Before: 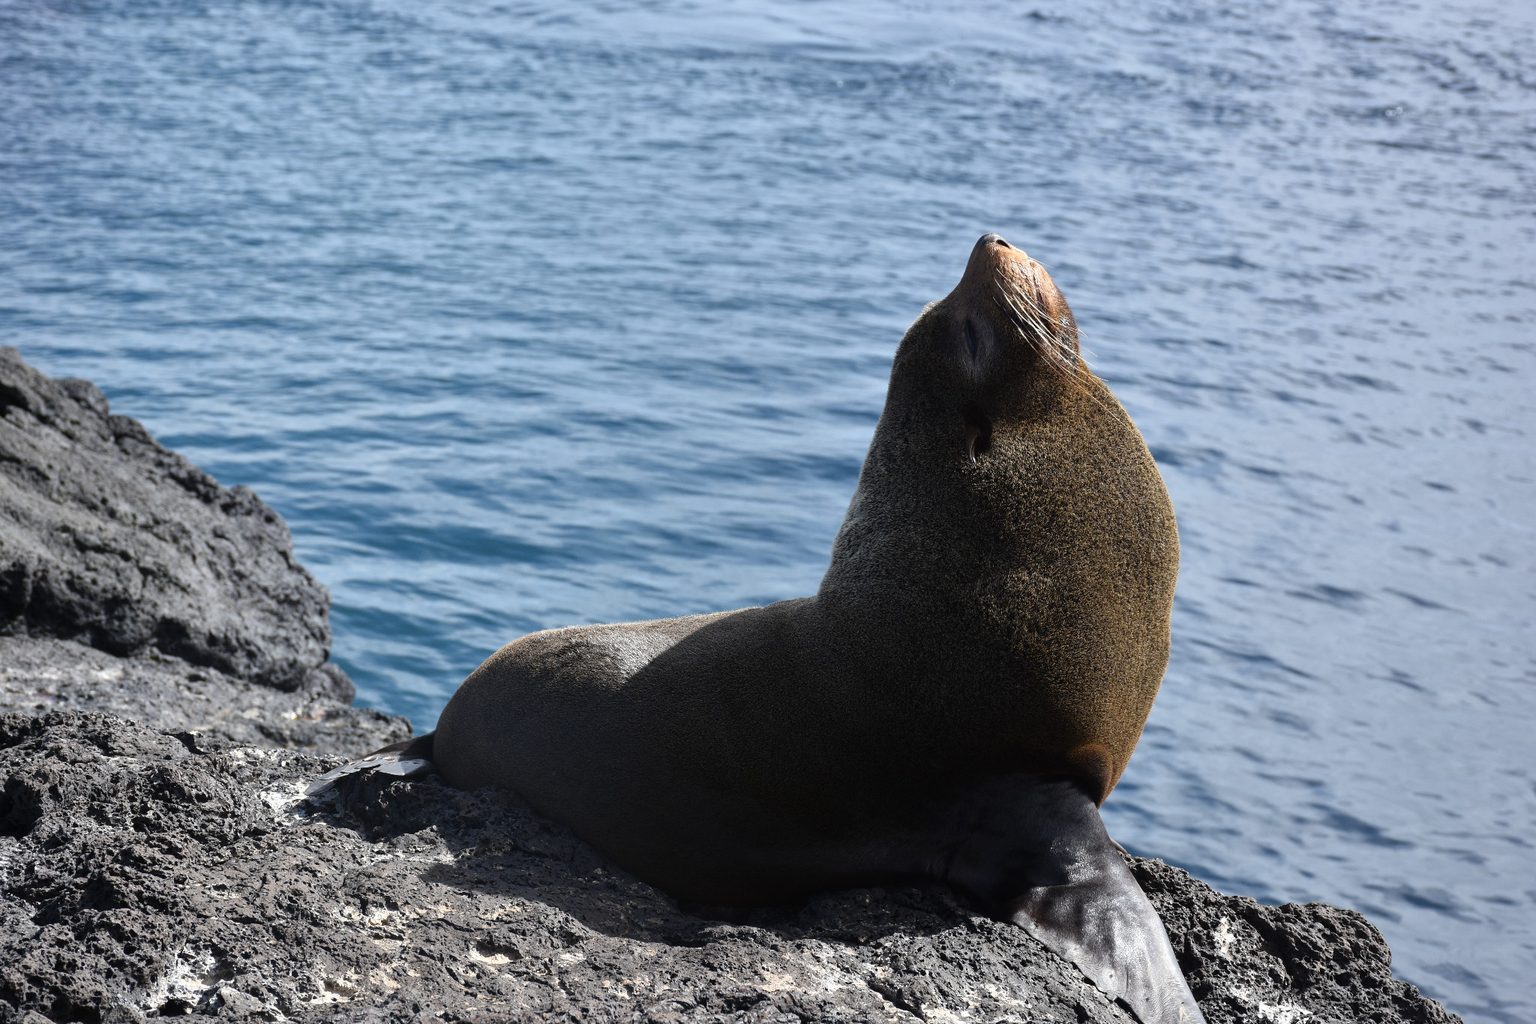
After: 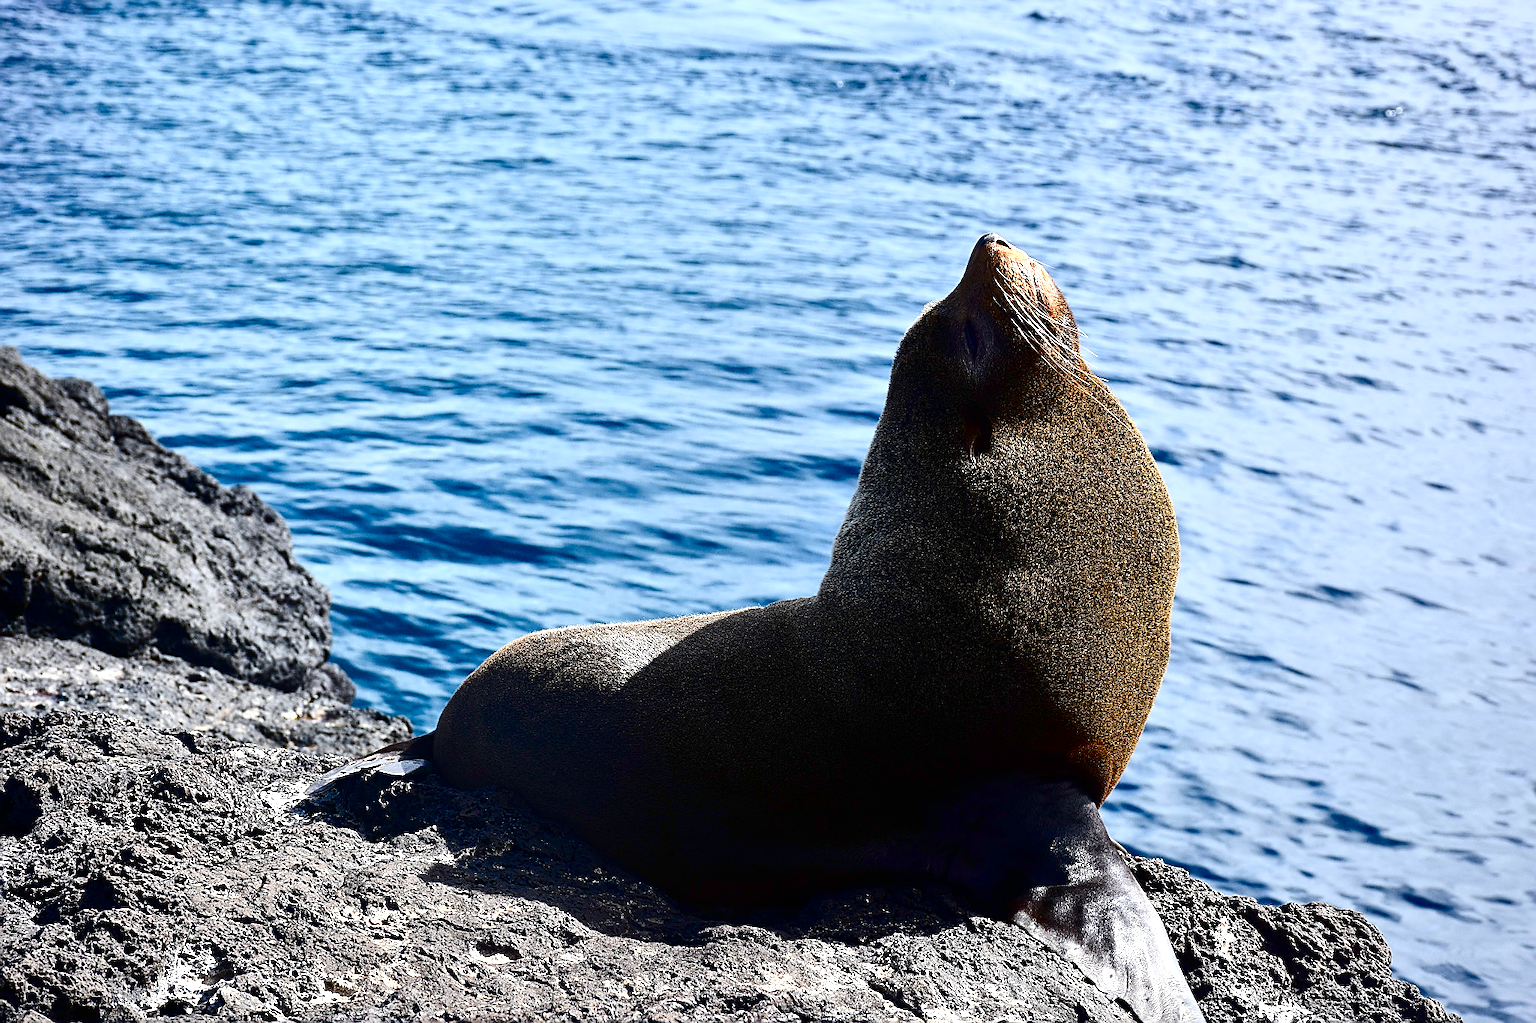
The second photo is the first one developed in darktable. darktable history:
contrast brightness saturation: contrast 0.224, brightness -0.19, saturation 0.233
exposure: exposure 0.562 EV, compensate highlight preservation false
color balance rgb: power › luminance 3.193%, power › hue 234.08°, perceptual saturation grading › global saturation 20%, perceptual saturation grading › highlights -24.948%, perceptual saturation grading › shadows 50.002%, saturation formula JzAzBz (2021)
sharpen: radius 1.425, amount 1.266, threshold 0.616
